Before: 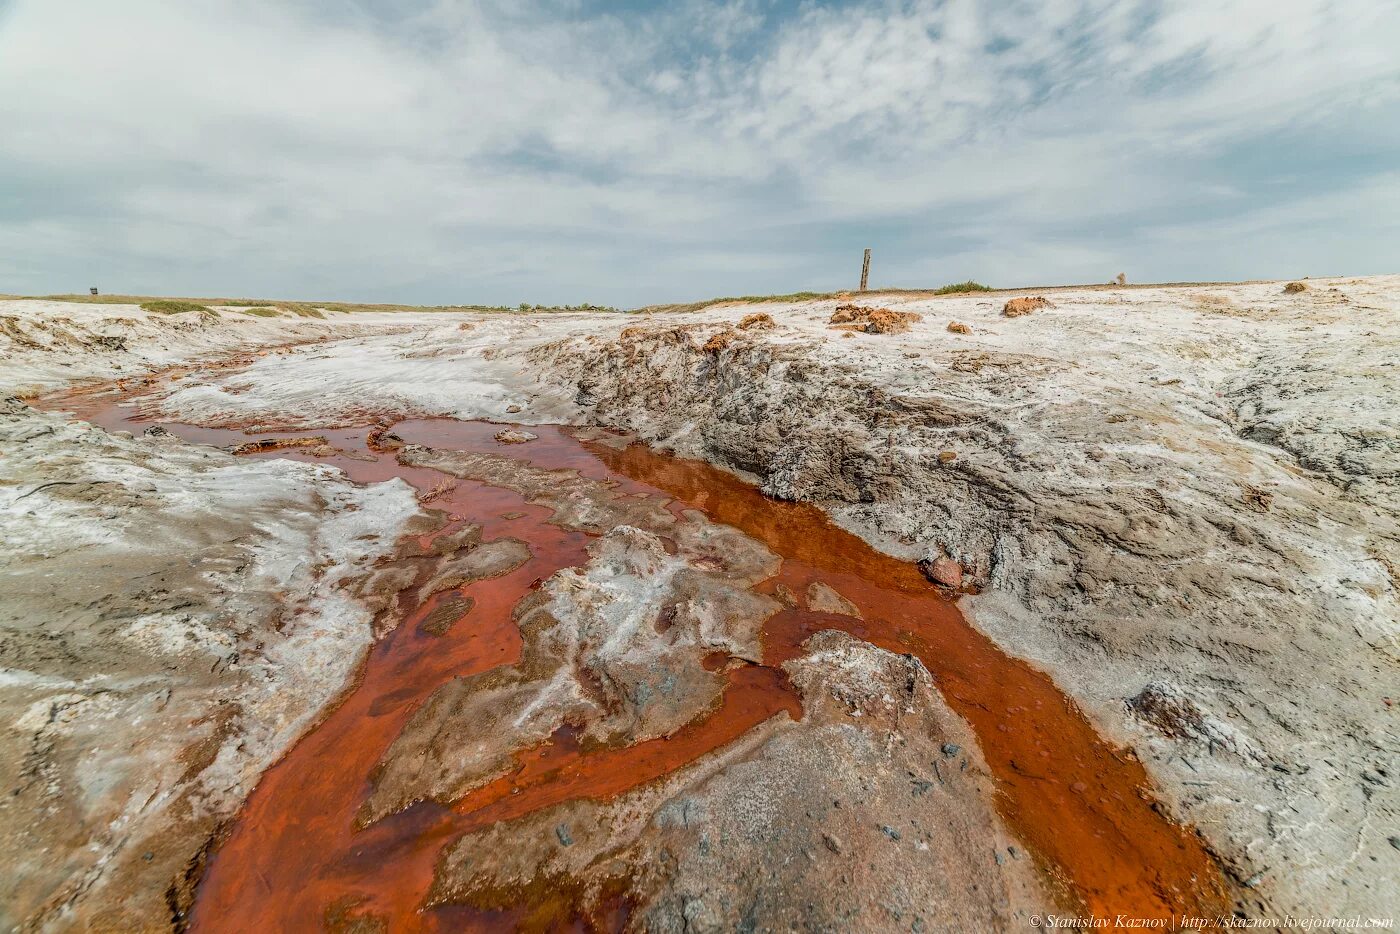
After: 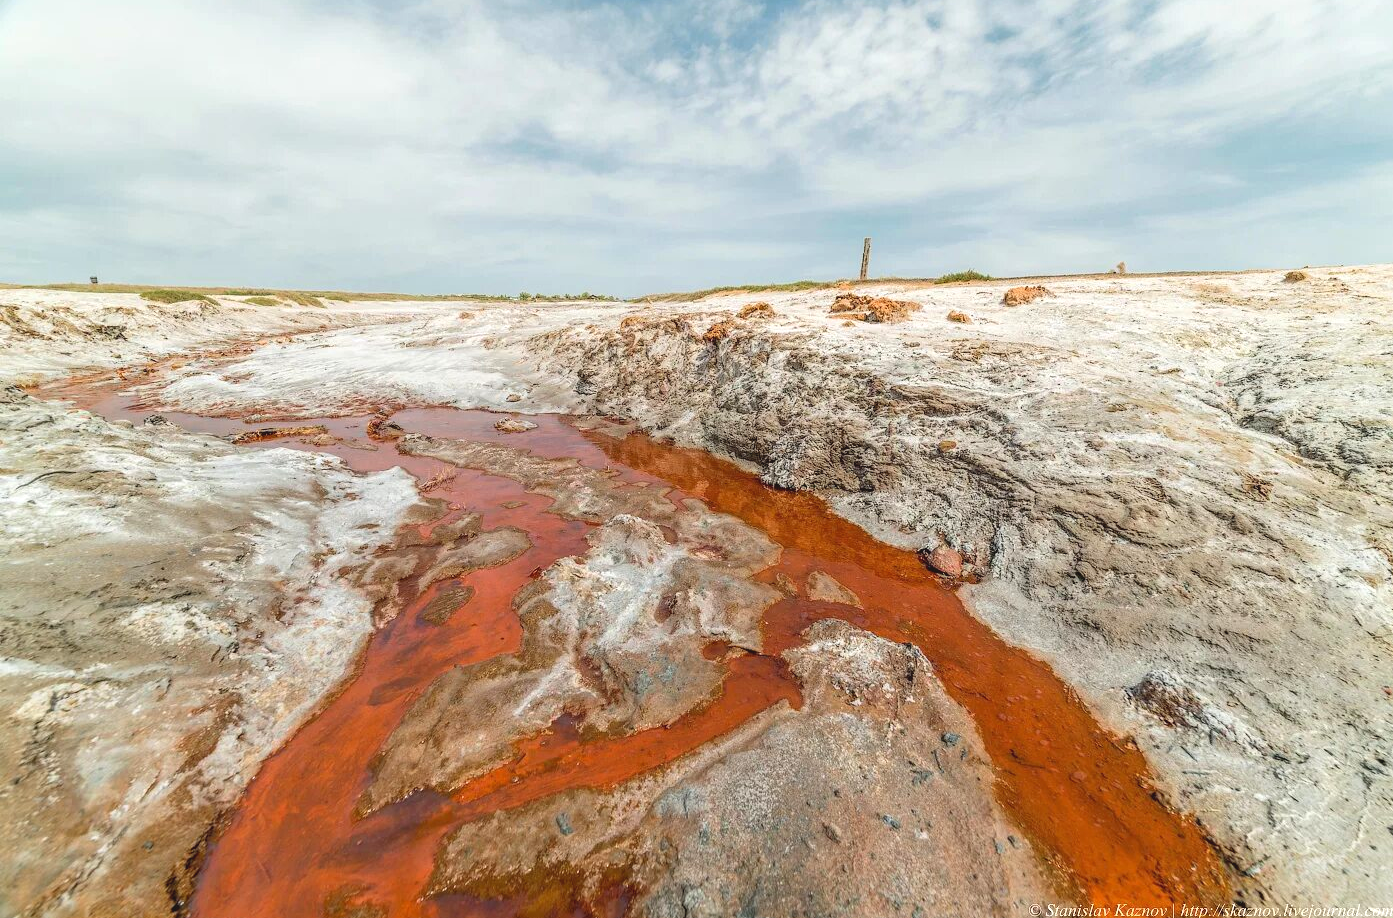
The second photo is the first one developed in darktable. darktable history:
contrast brightness saturation: contrast -0.125
exposure: black level correction 0, exposure 0.598 EV, compensate exposure bias true, compensate highlight preservation false
crop: top 1.202%, right 0.038%
